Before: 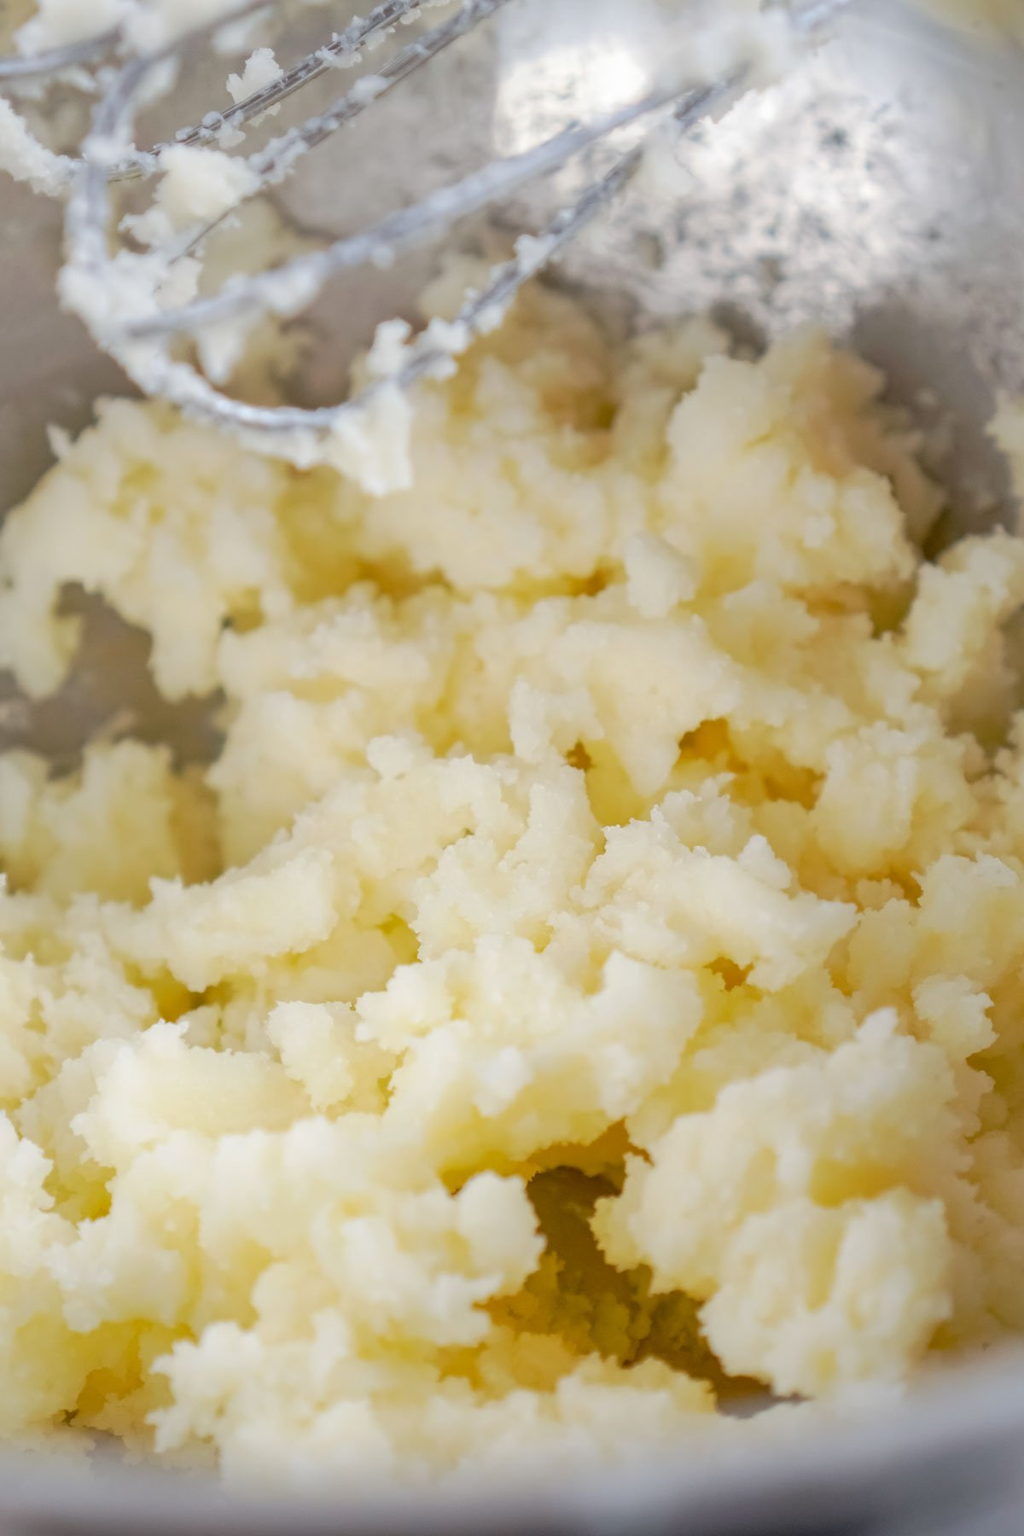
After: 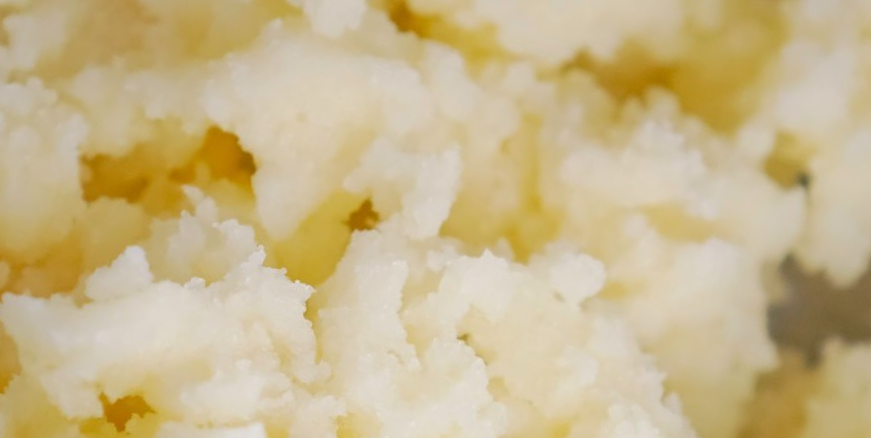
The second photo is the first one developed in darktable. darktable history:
crop and rotate: angle 16.12°, top 30.835%, bottom 35.653%
white balance: red 1.009, blue 1.027
